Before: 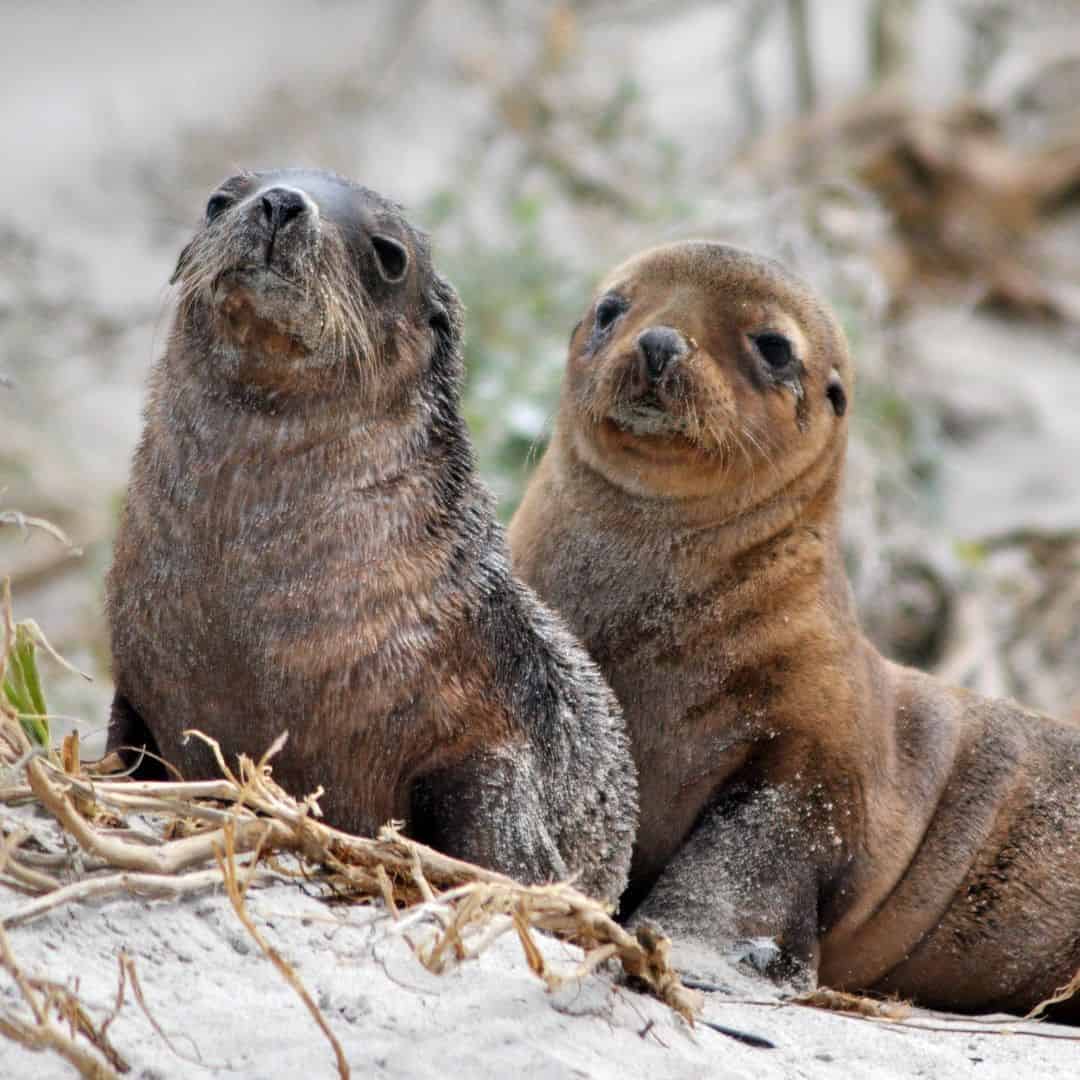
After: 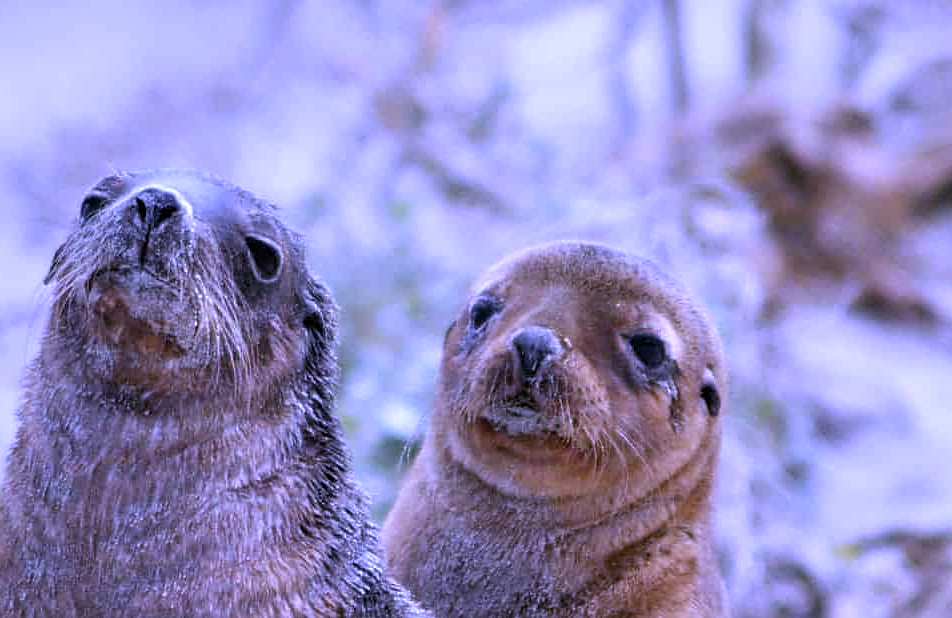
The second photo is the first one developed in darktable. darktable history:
sharpen: on, module defaults
crop and rotate: left 11.812%, bottom 42.776%
white balance: red 0.98, blue 1.61
